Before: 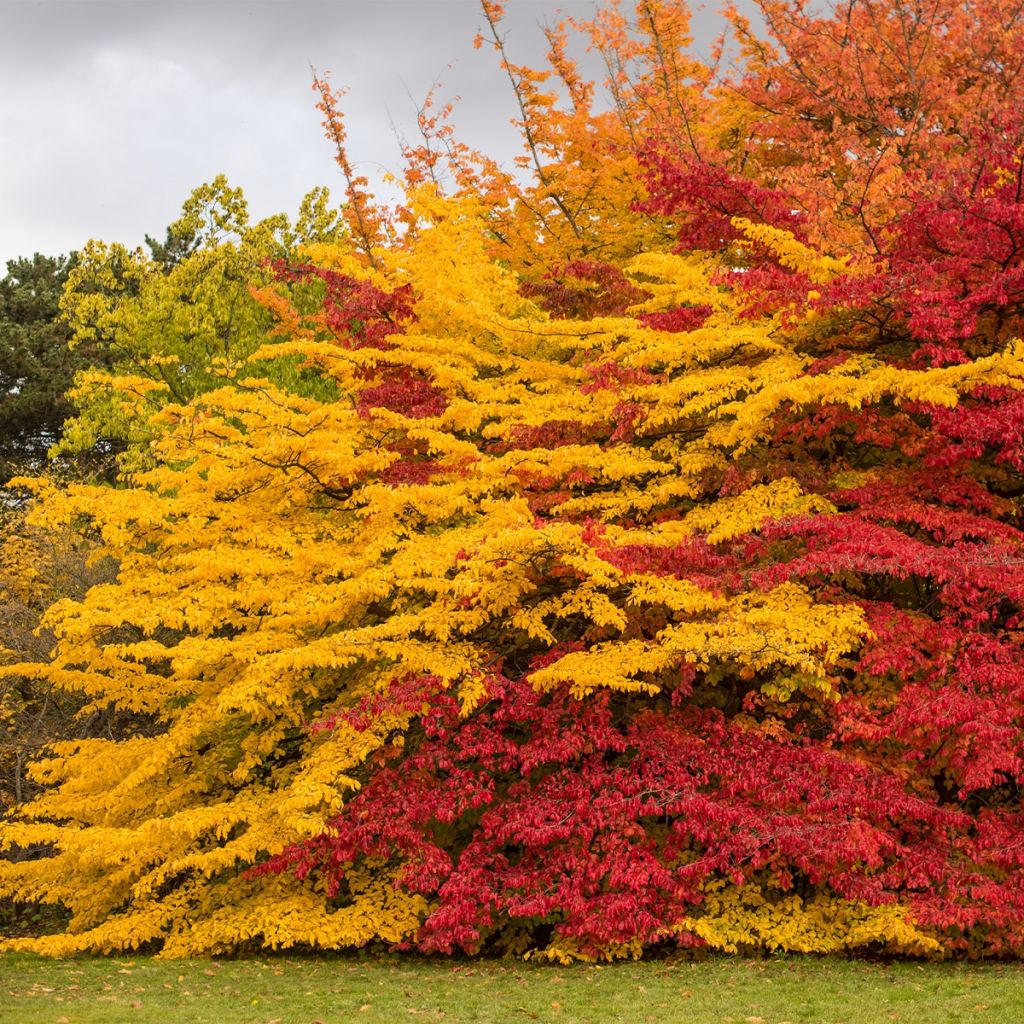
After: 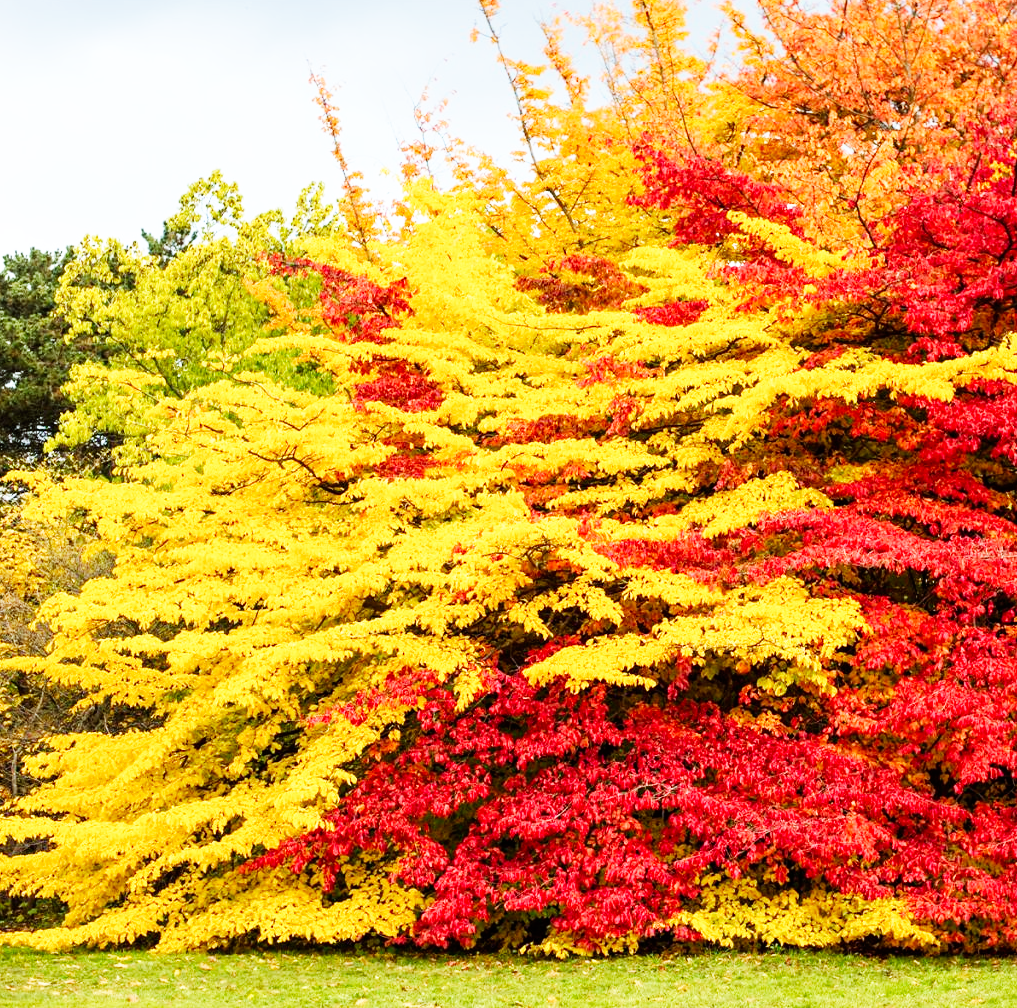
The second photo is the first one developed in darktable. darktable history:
color calibration: illuminant F (fluorescent), F source F9 (Cool White Deluxe 4150 K) – high CRI, x 0.375, y 0.373, temperature 4162.79 K
exposure: black level correction 0.001, compensate highlight preservation false
crop: left 0.423%, top 0.639%, right 0.193%, bottom 0.913%
base curve: curves: ch0 [(0, 0) (0.007, 0.004) (0.027, 0.03) (0.046, 0.07) (0.207, 0.54) (0.442, 0.872) (0.673, 0.972) (1, 1)], preserve colors none
